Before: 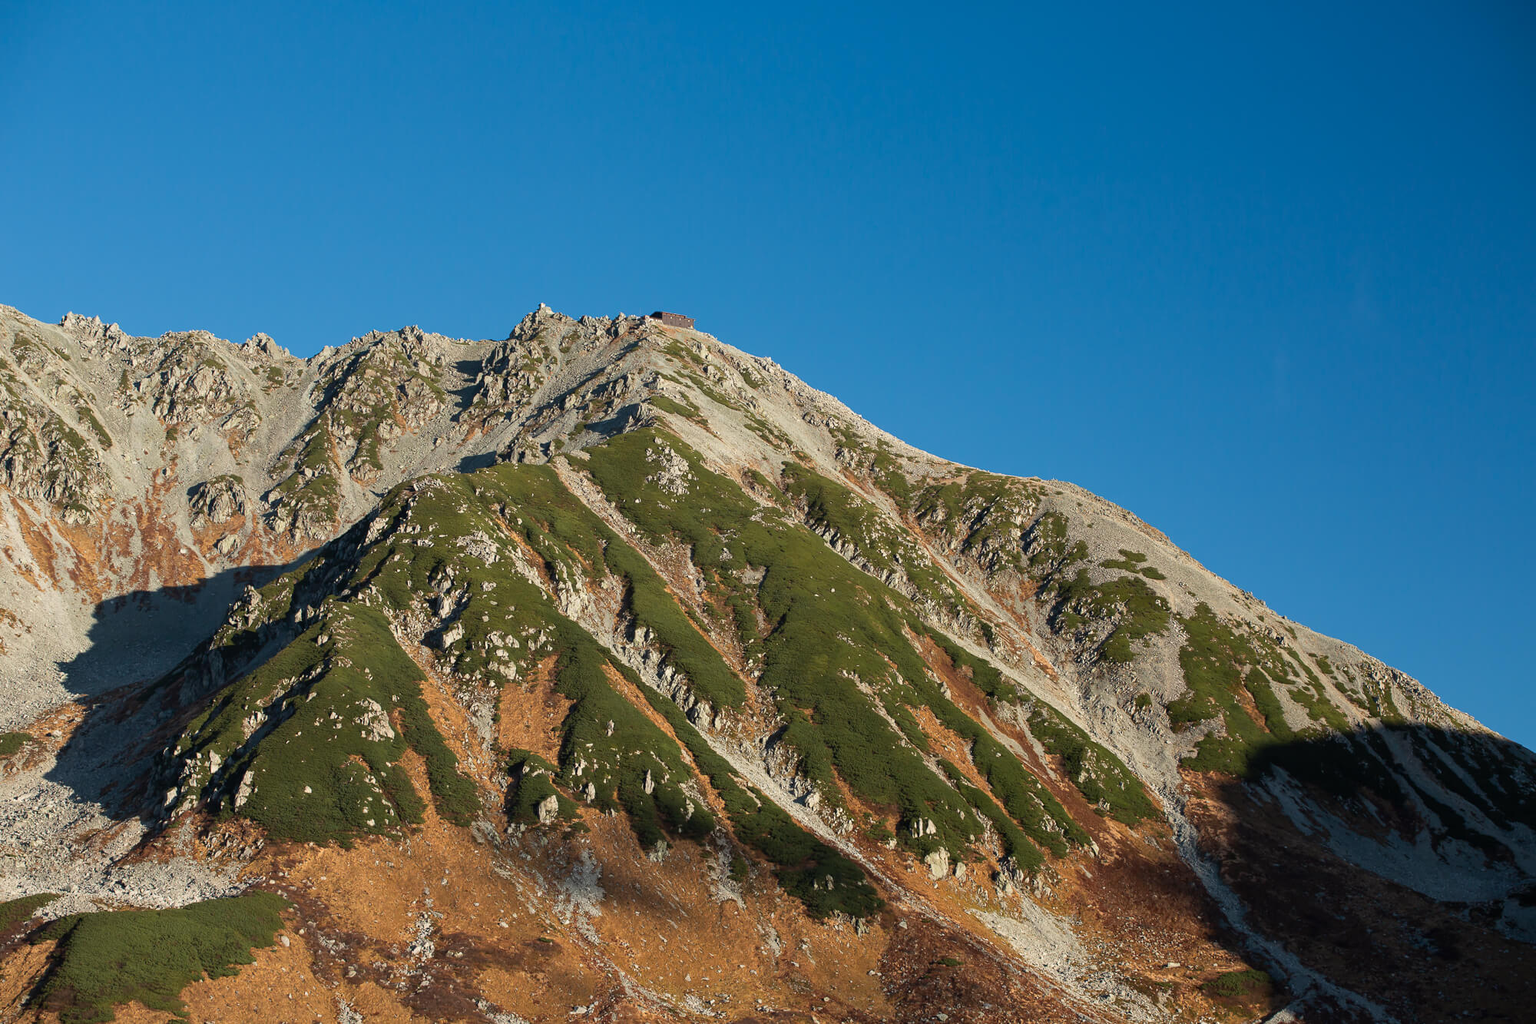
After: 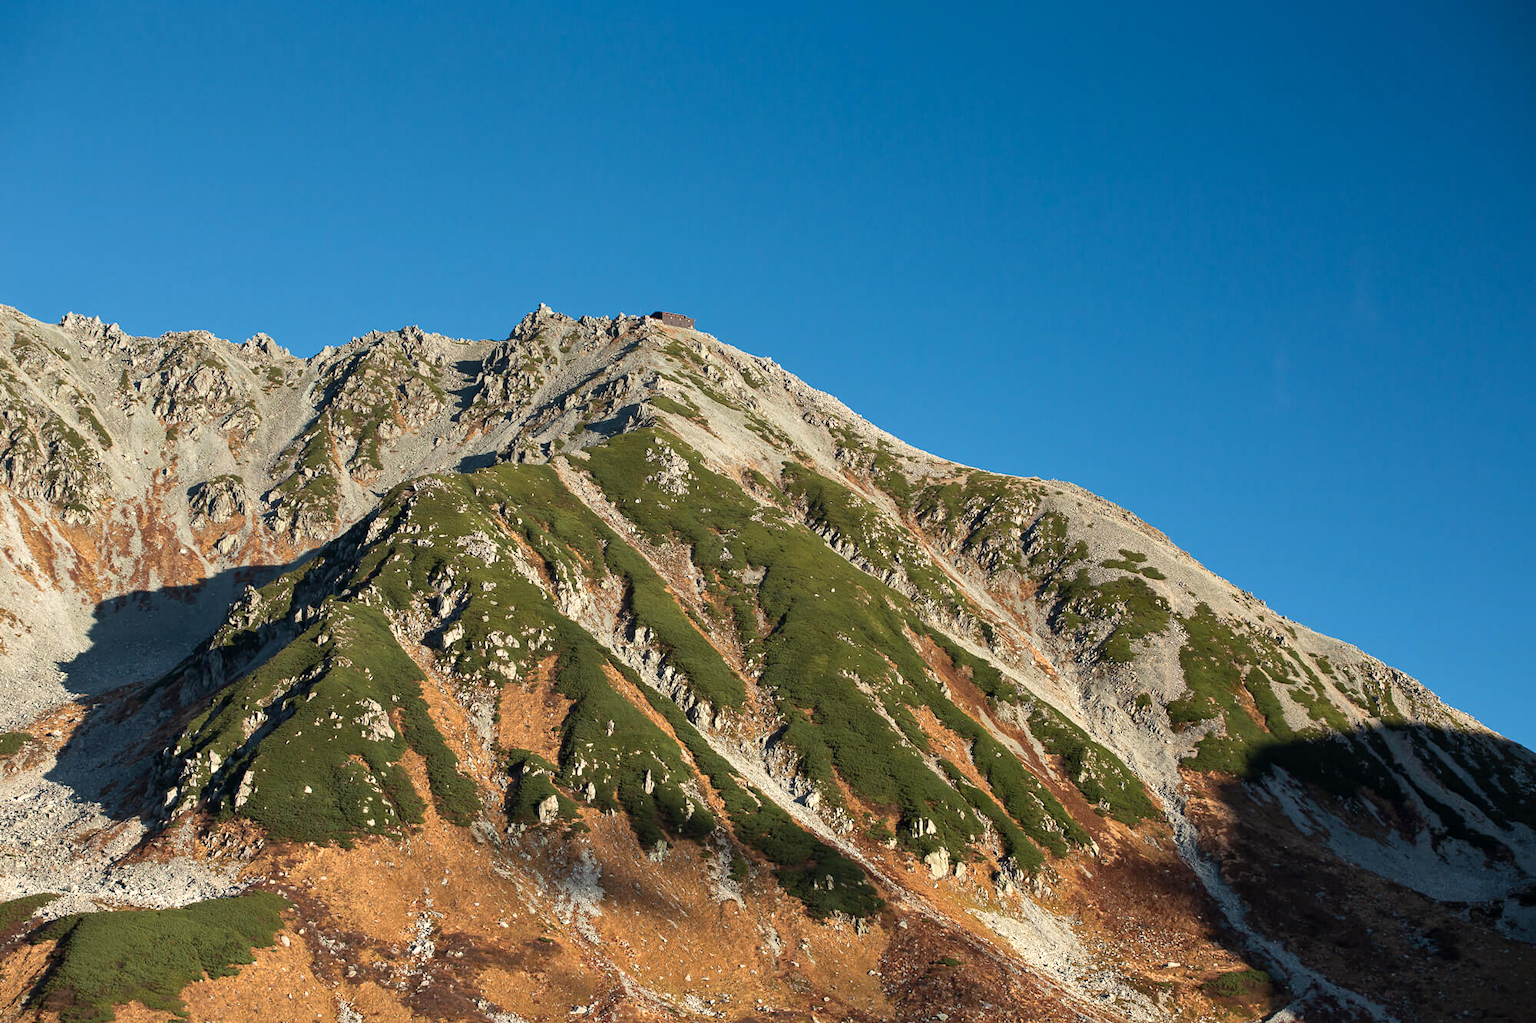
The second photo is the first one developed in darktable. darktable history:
local contrast: mode bilateral grid, contrast 20, coarseness 50, detail 120%, midtone range 0.2
exposure: black level correction 0, exposure 0.5 EV, compensate highlight preservation false
graduated density: on, module defaults
